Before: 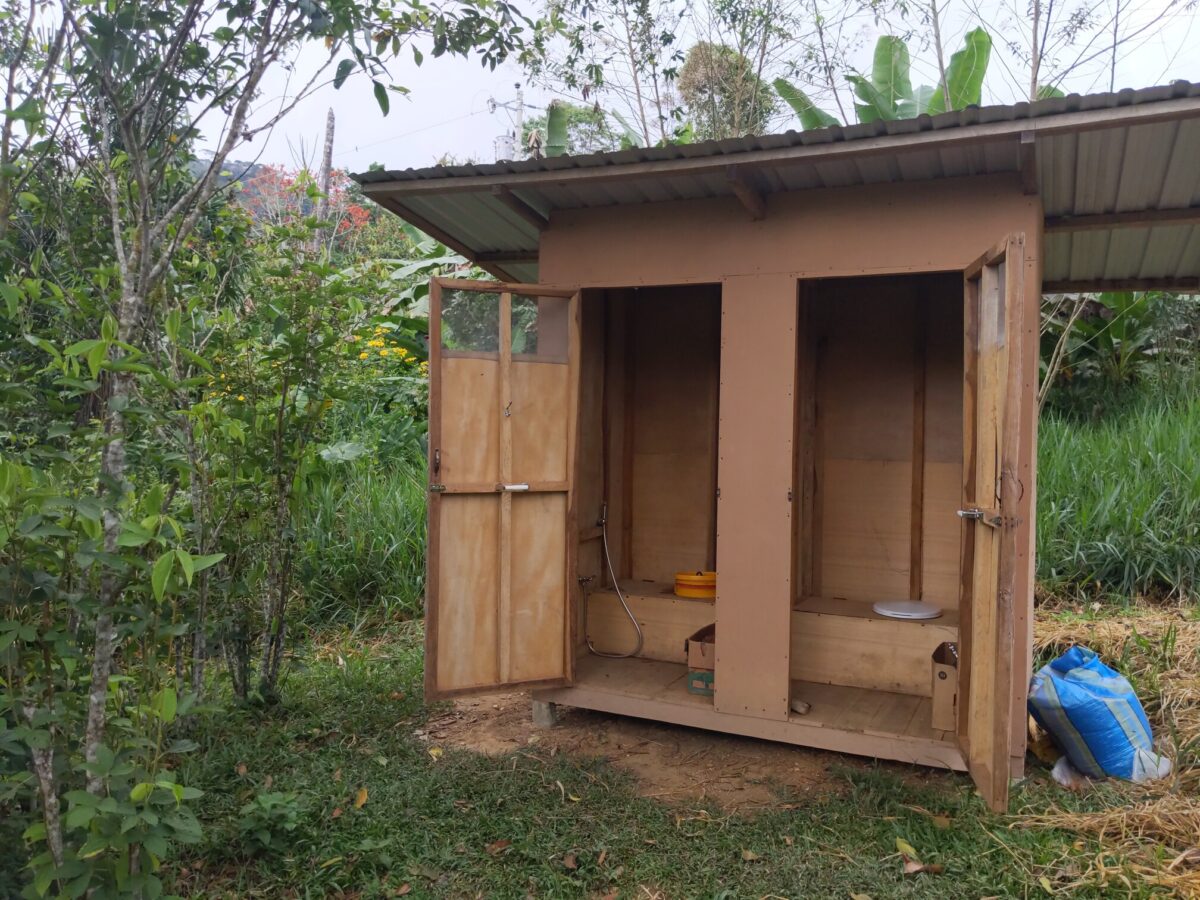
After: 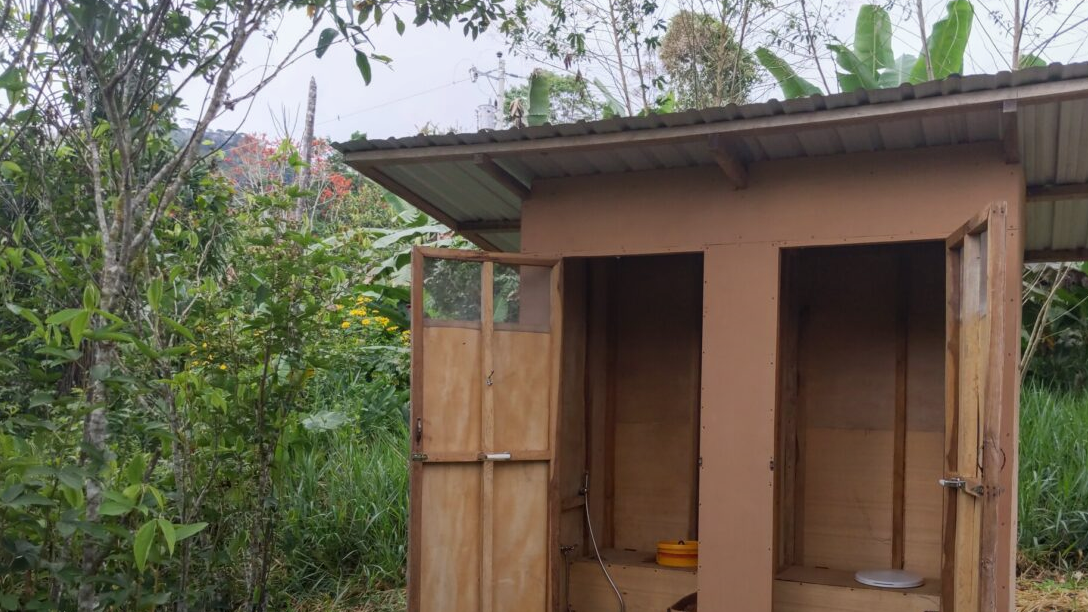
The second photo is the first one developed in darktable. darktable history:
crop: left 1.509%, top 3.452%, right 7.696%, bottom 28.452%
local contrast: detail 110%
graduated density: rotation -180°, offset 24.95
